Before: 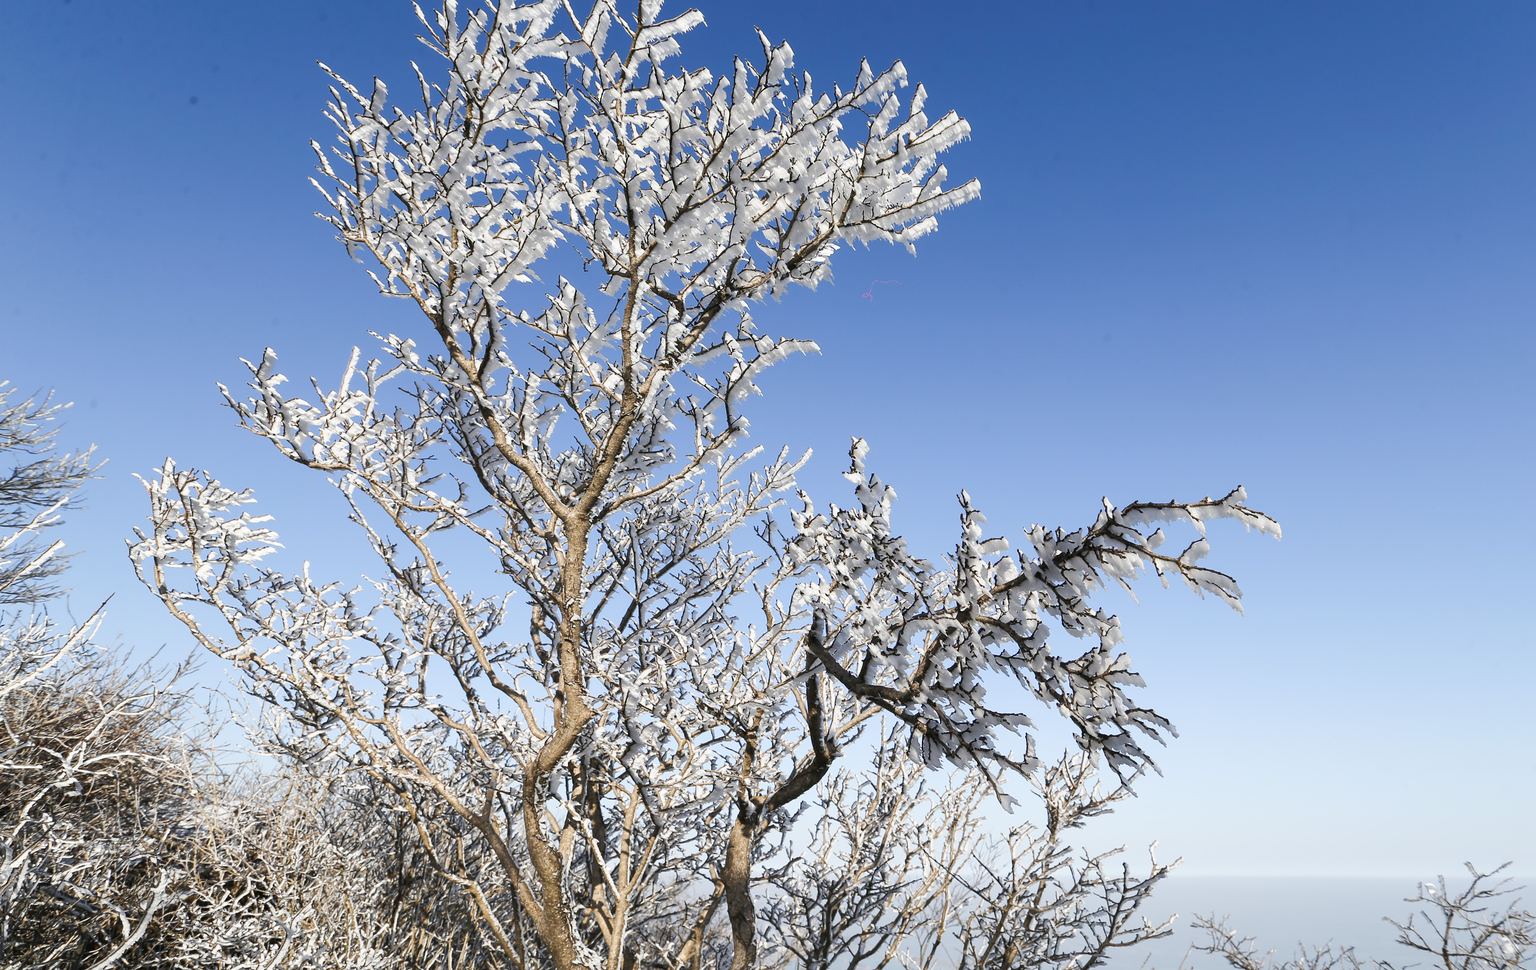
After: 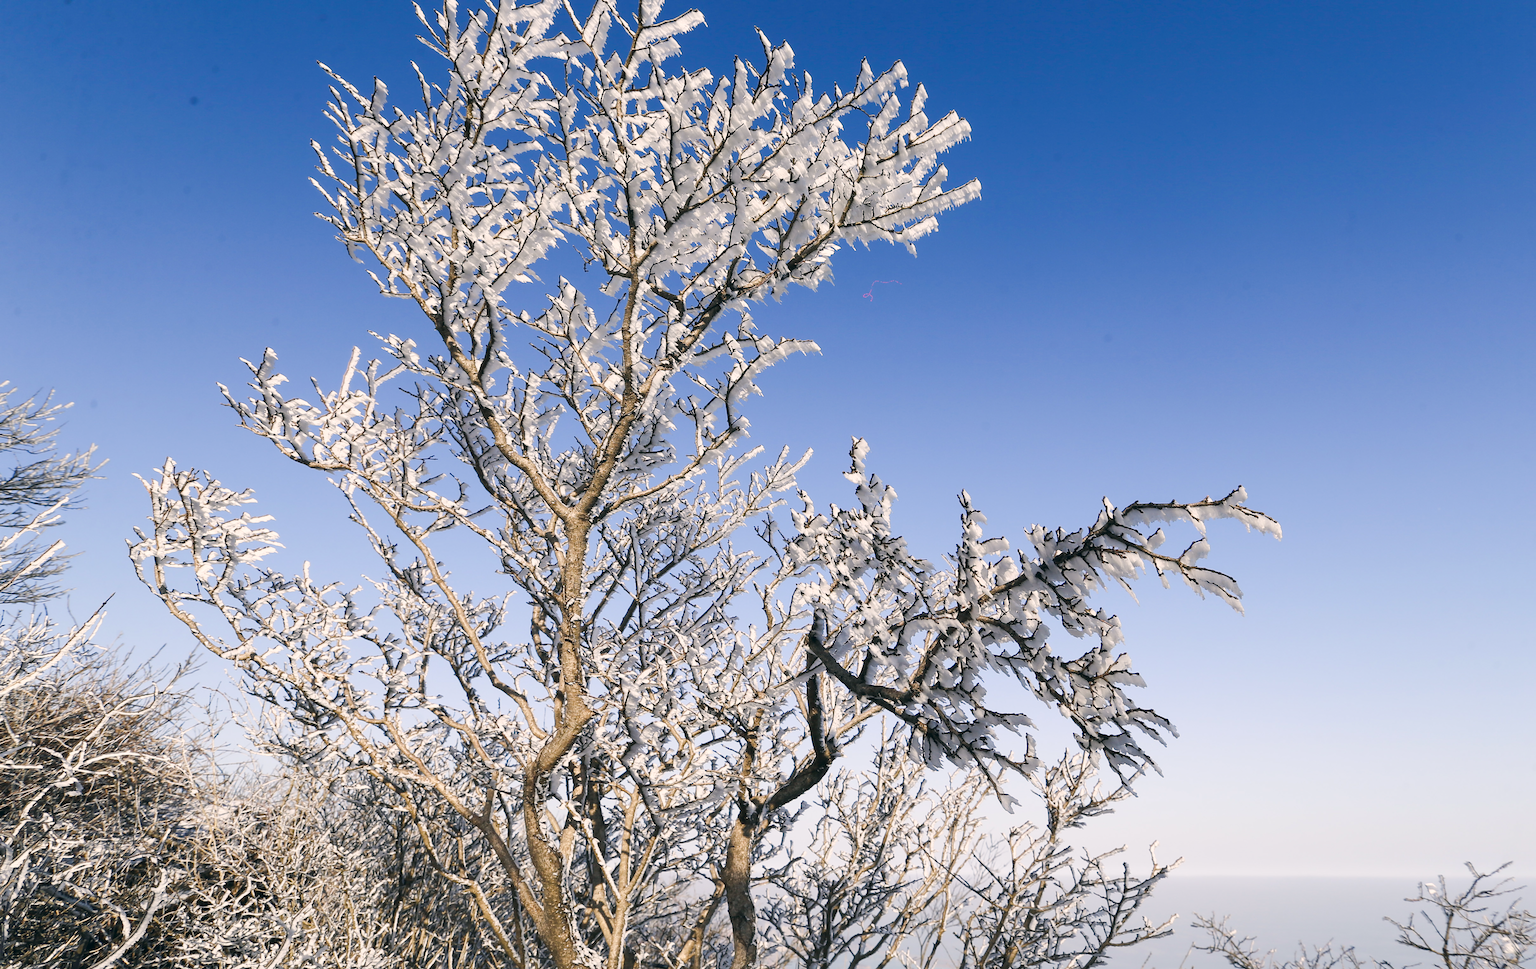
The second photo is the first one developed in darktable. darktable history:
color correction: highlights a* 5.38, highlights b* 5.3, shadows a* -4.26, shadows b* -5.11
color balance rgb: shadows fall-off 101%, linear chroma grading › mid-tones 7.63%, perceptual saturation grading › mid-tones 11.68%, mask middle-gray fulcrum 22.45%, global vibrance 10.11%, saturation formula JzAzBz (2021)
